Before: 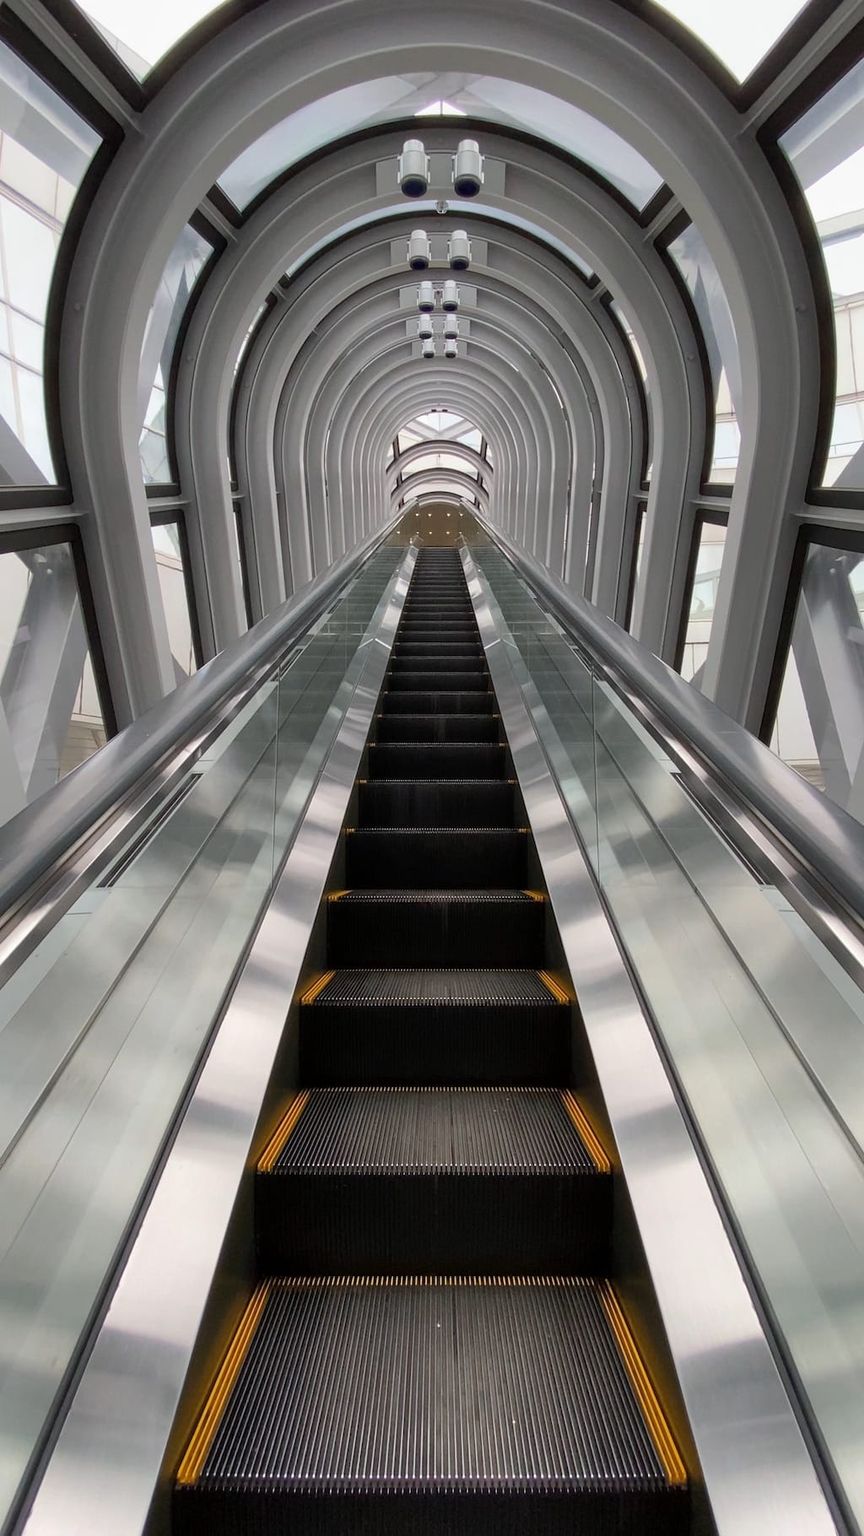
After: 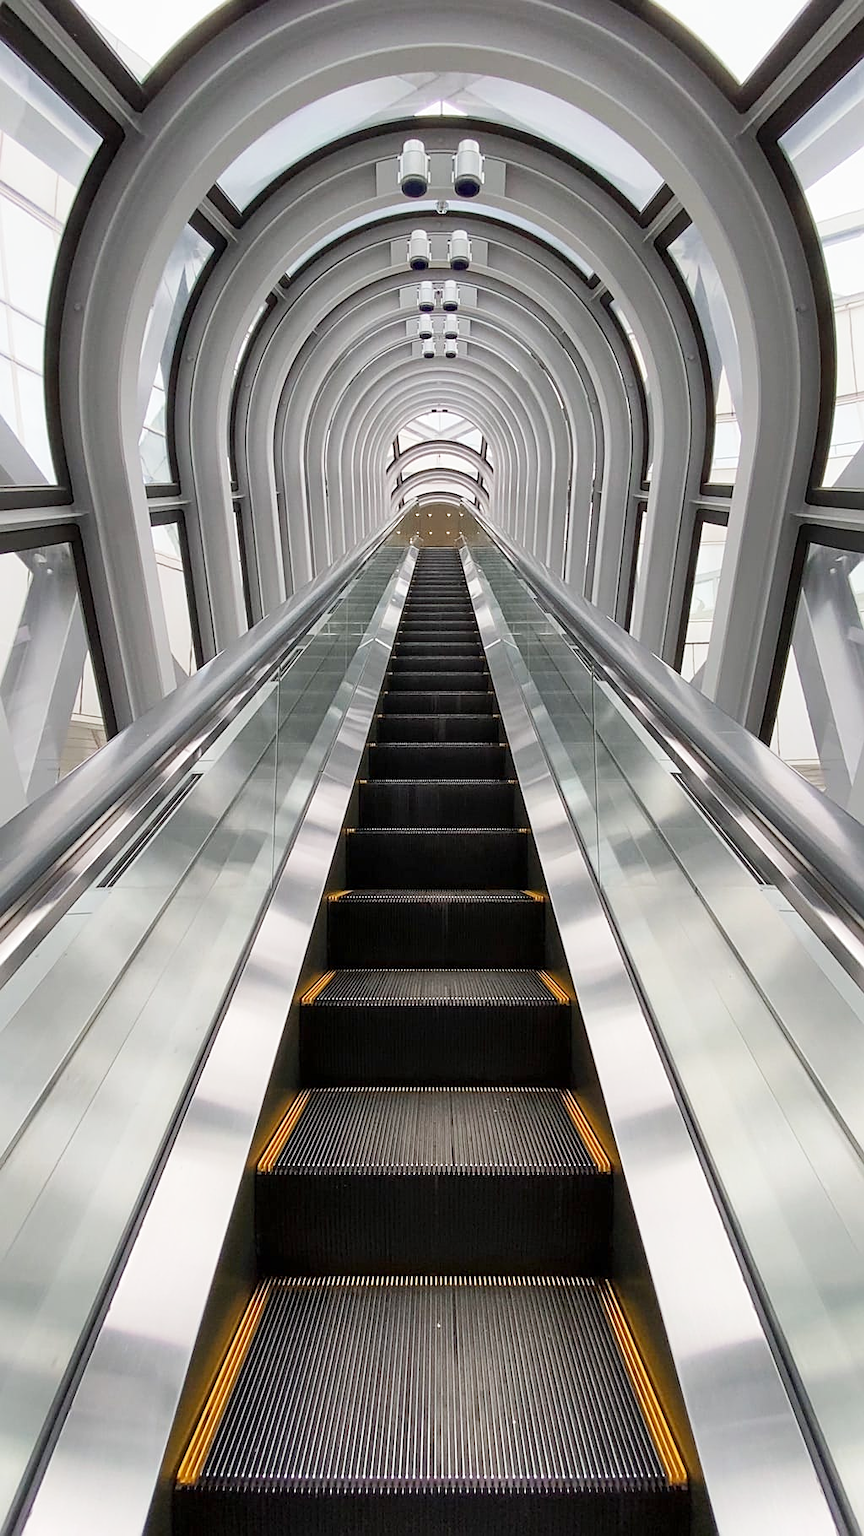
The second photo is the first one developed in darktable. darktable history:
sharpen: on, module defaults
base curve: curves: ch0 [(0, 0) (0.204, 0.334) (0.55, 0.733) (1, 1)], preserve colors none
